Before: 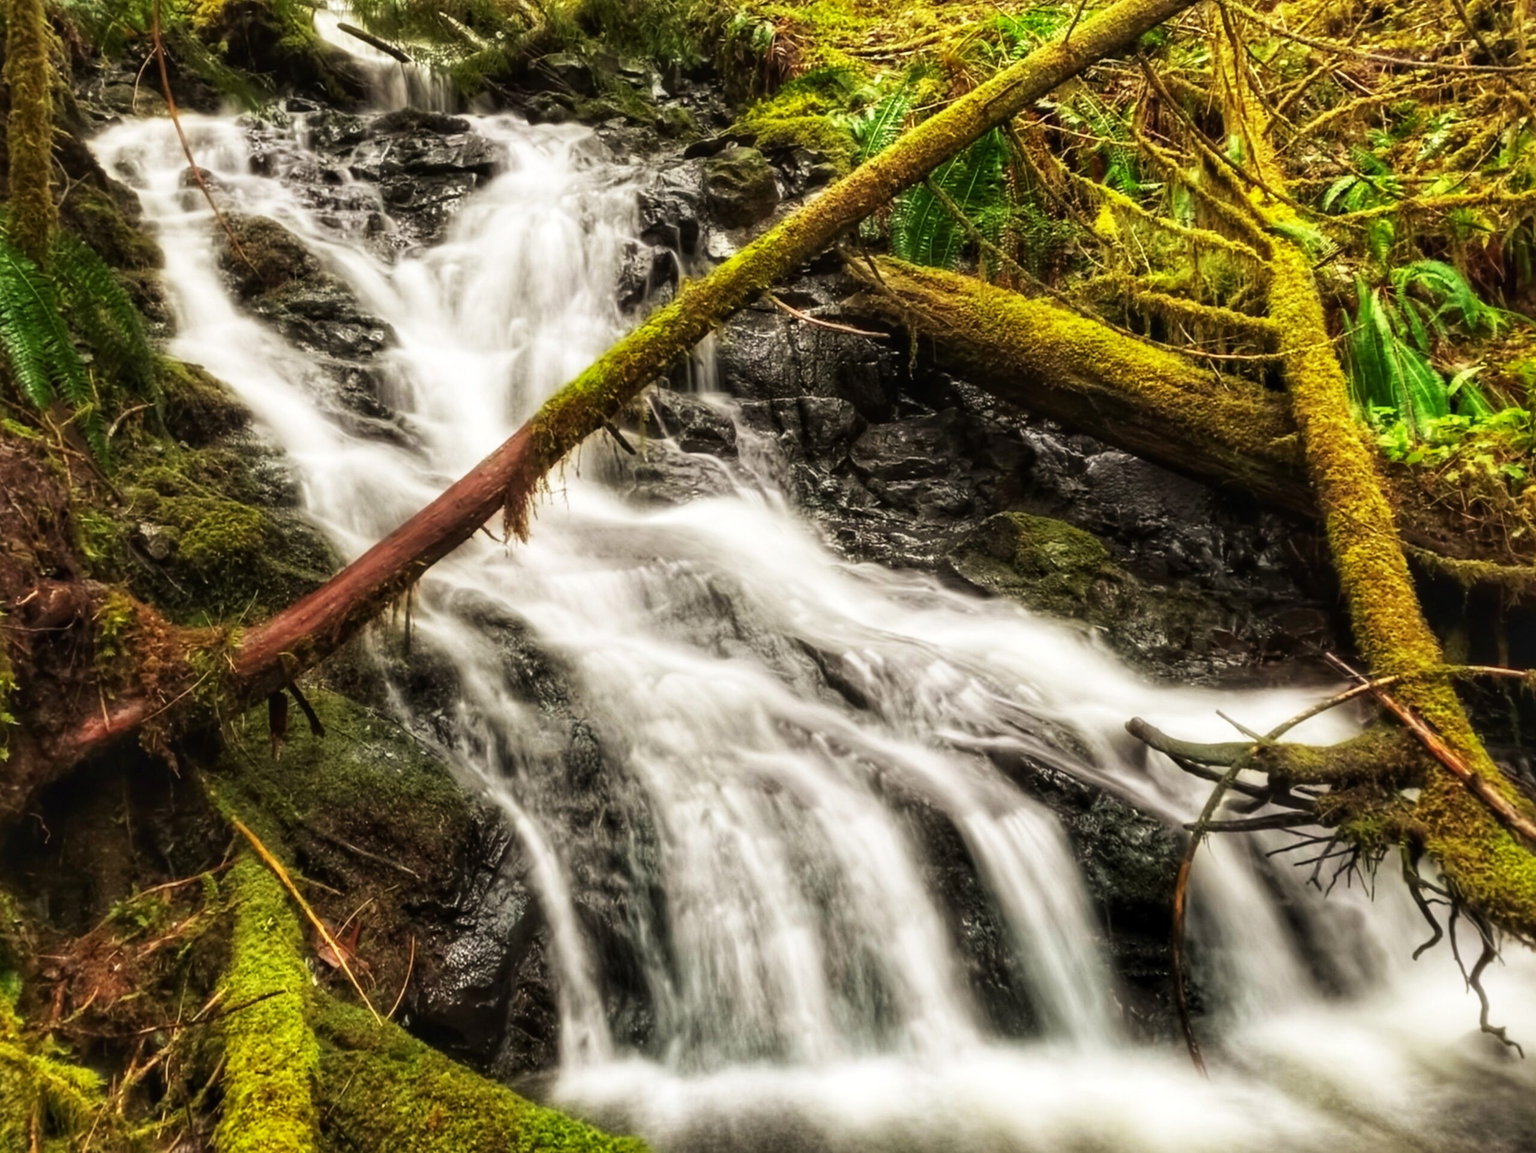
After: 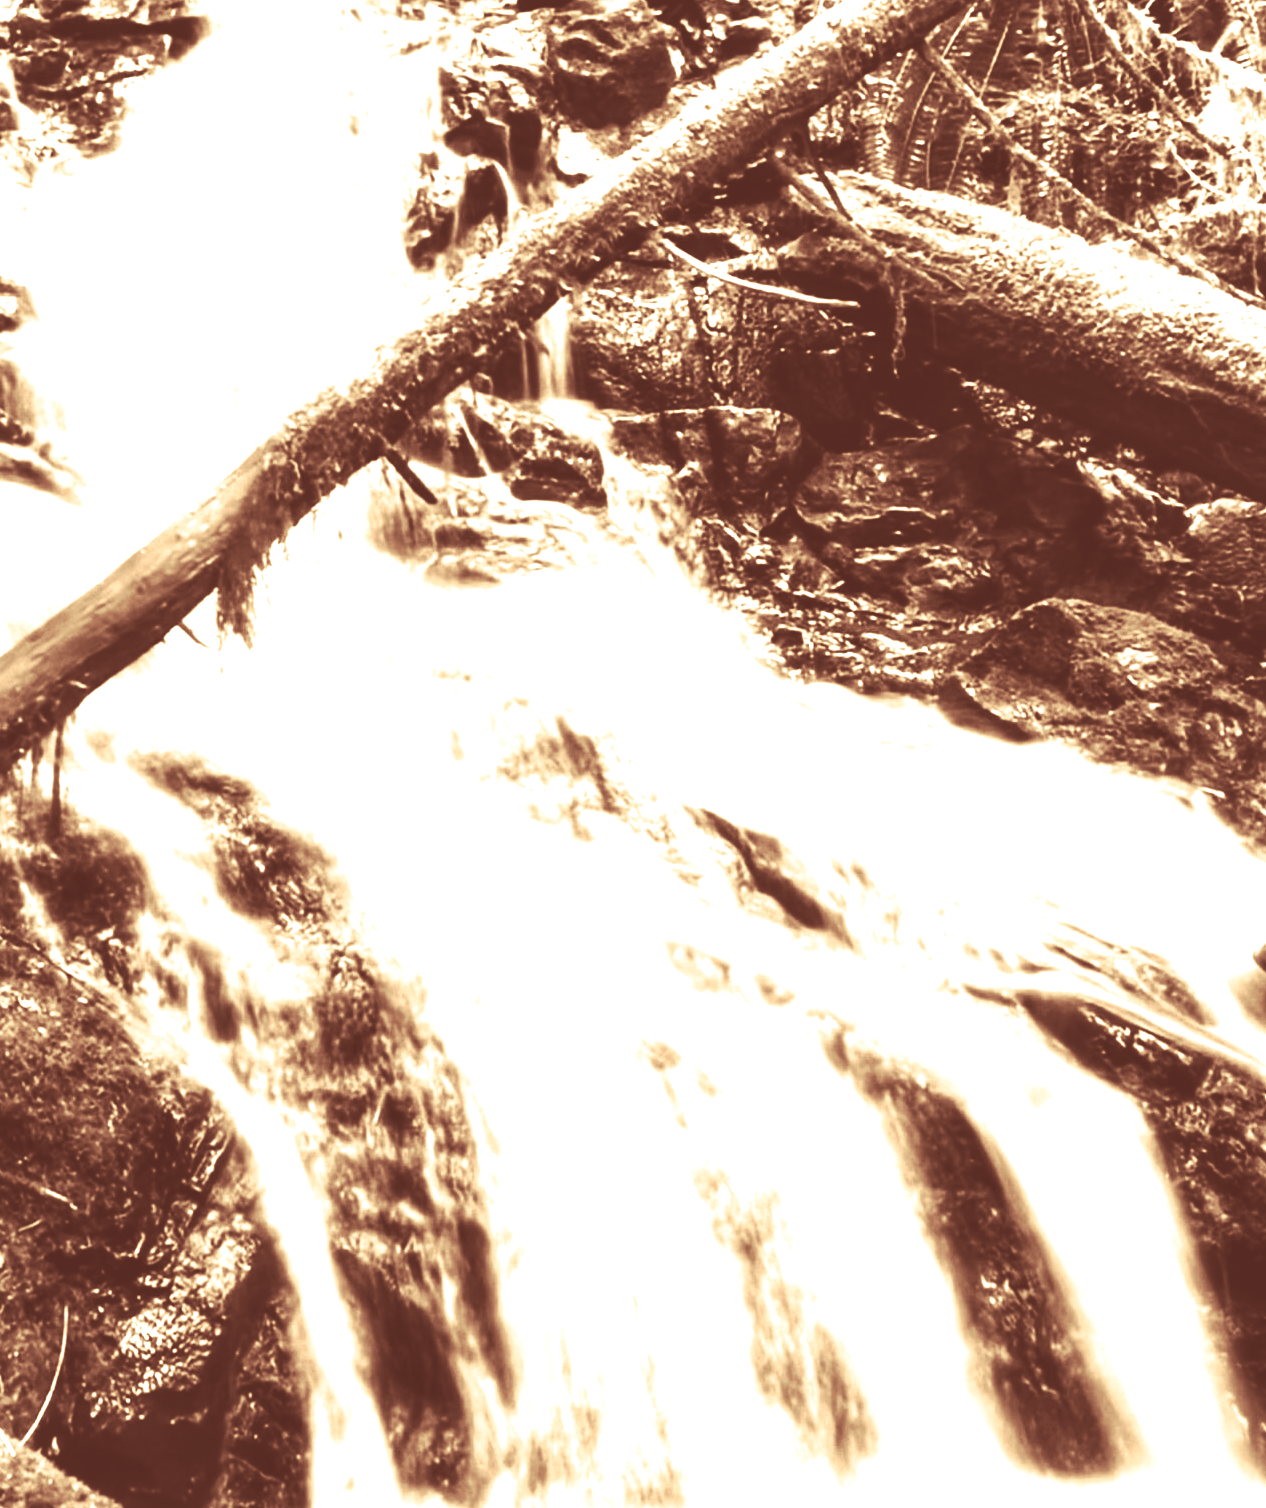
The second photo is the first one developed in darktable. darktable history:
crop and rotate: angle 0.02°, left 24.353%, top 13.219%, right 26.156%, bottom 8.224%
base curve: curves: ch0 [(0, 0) (0.032, 0.025) (0.121, 0.166) (0.206, 0.329) (0.605, 0.79) (1, 1)], preserve colors none
colorize: hue 28.8°, source mix 100%
split-toning: compress 20%
local contrast: mode bilateral grid, contrast 20, coarseness 50, detail 120%, midtone range 0.2
white balance: red 0.976, blue 1.04
contrast brightness saturation: contrast 0.16, saturation 0.32
